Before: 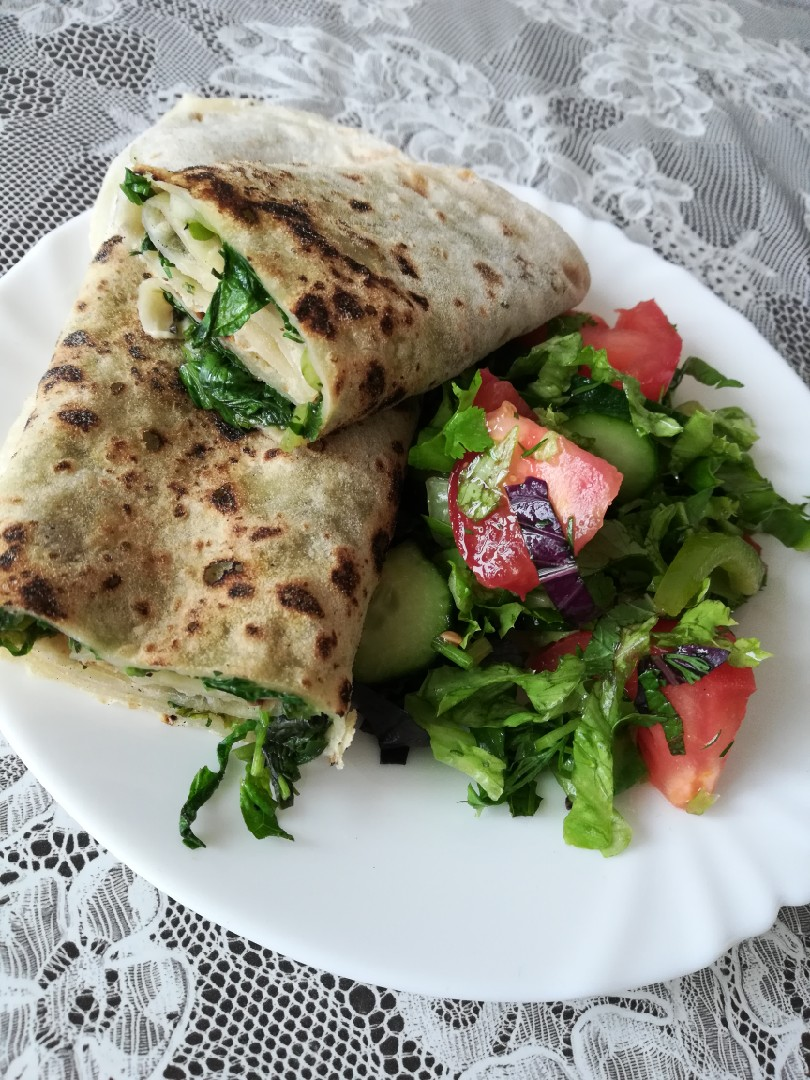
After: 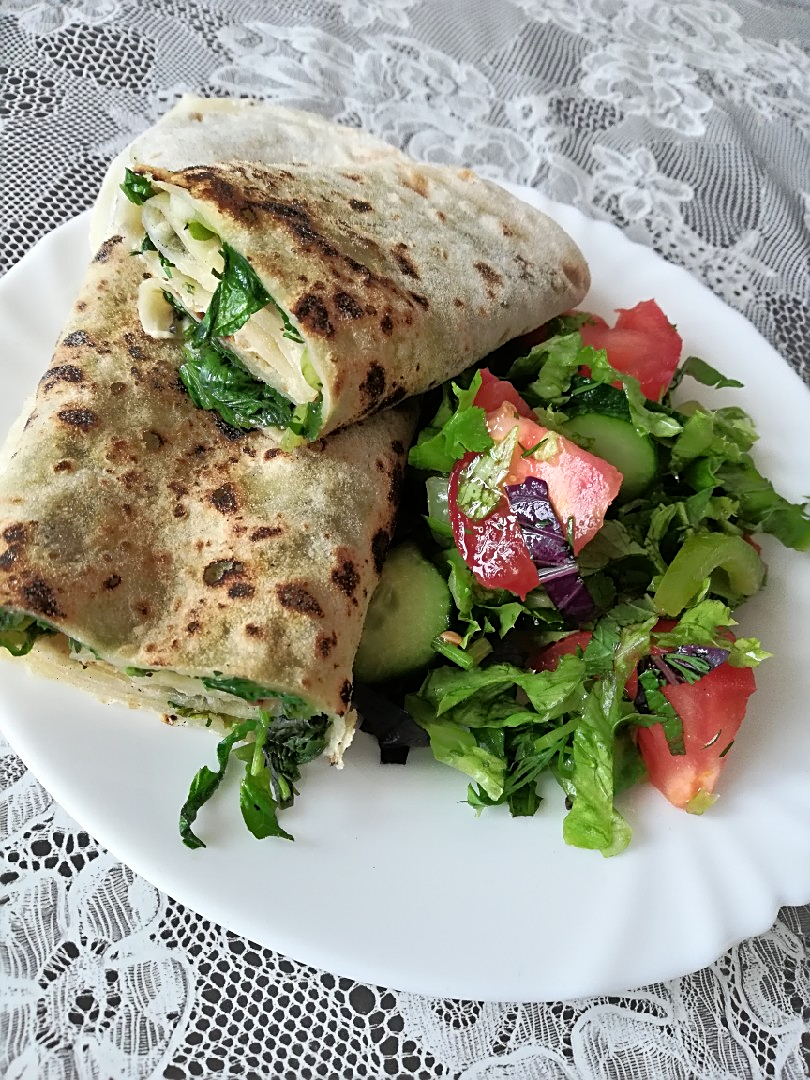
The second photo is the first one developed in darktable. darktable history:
tone equalizer: -8 EV -0.528 EV, -7 EV -0.319 EV, -6 EV -0.083 EV, -5 EV 0.413 EV, -4 EV 0.985 EV, -3 EV 0.791 EV, -2 EV -0.01 EV, -1 EV 0.14 EV, +0 EV -0.012 EV, smoothing 1
sharpen: on, module defaults
